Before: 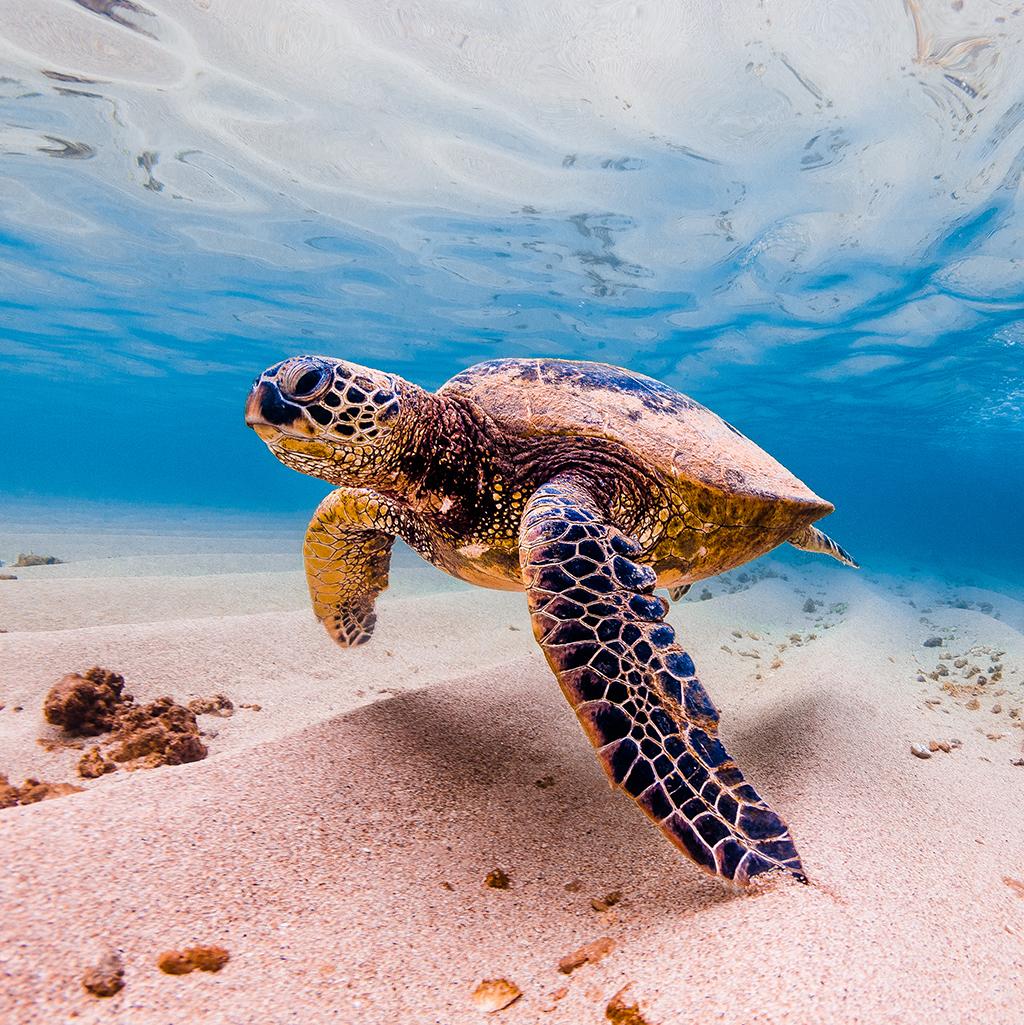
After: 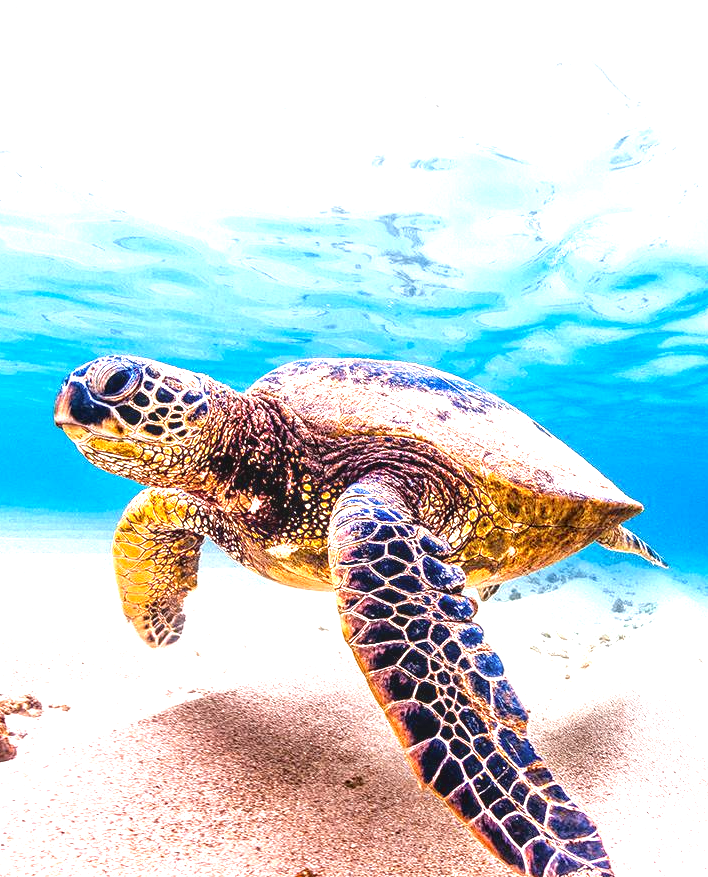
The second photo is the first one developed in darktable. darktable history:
exposure: black level correction 0, exposure 1.467 EV, compensate highlight preservation false
local contrast: on, module defaults
crop: left 18.749%, right 12.074%, bottom 14.361%
